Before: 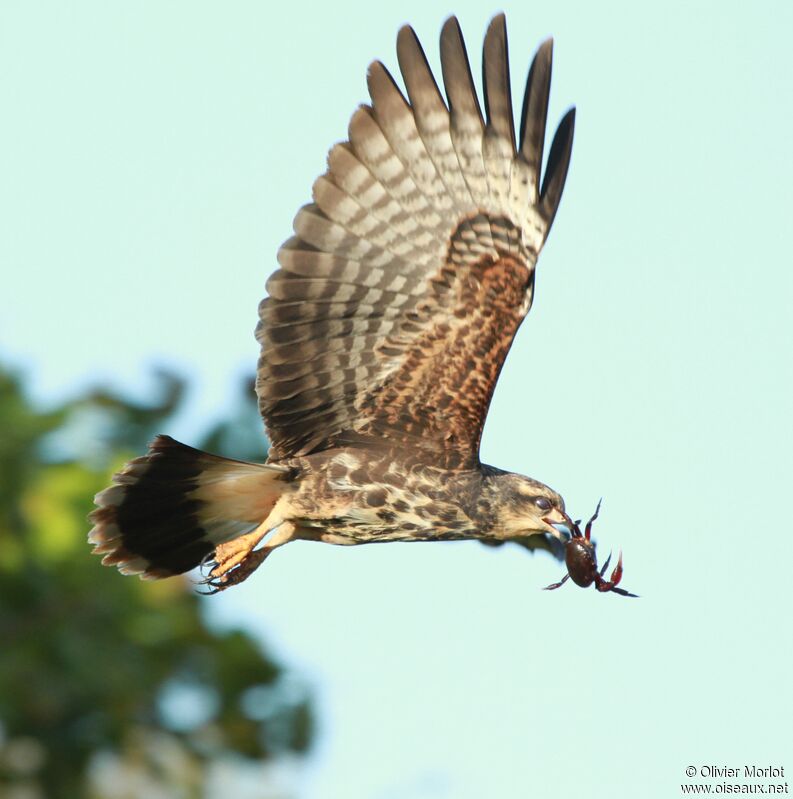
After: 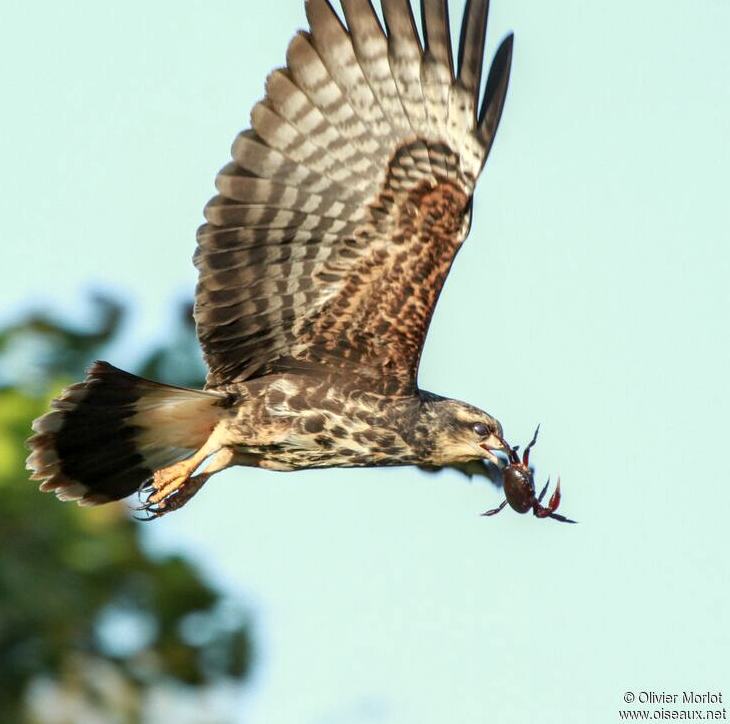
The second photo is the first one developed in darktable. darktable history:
local contrast: highlights 40%, shadows 60%, detail 136%, midtone range 0.509
crop and rotate: left 7.83%, top 9.289%
